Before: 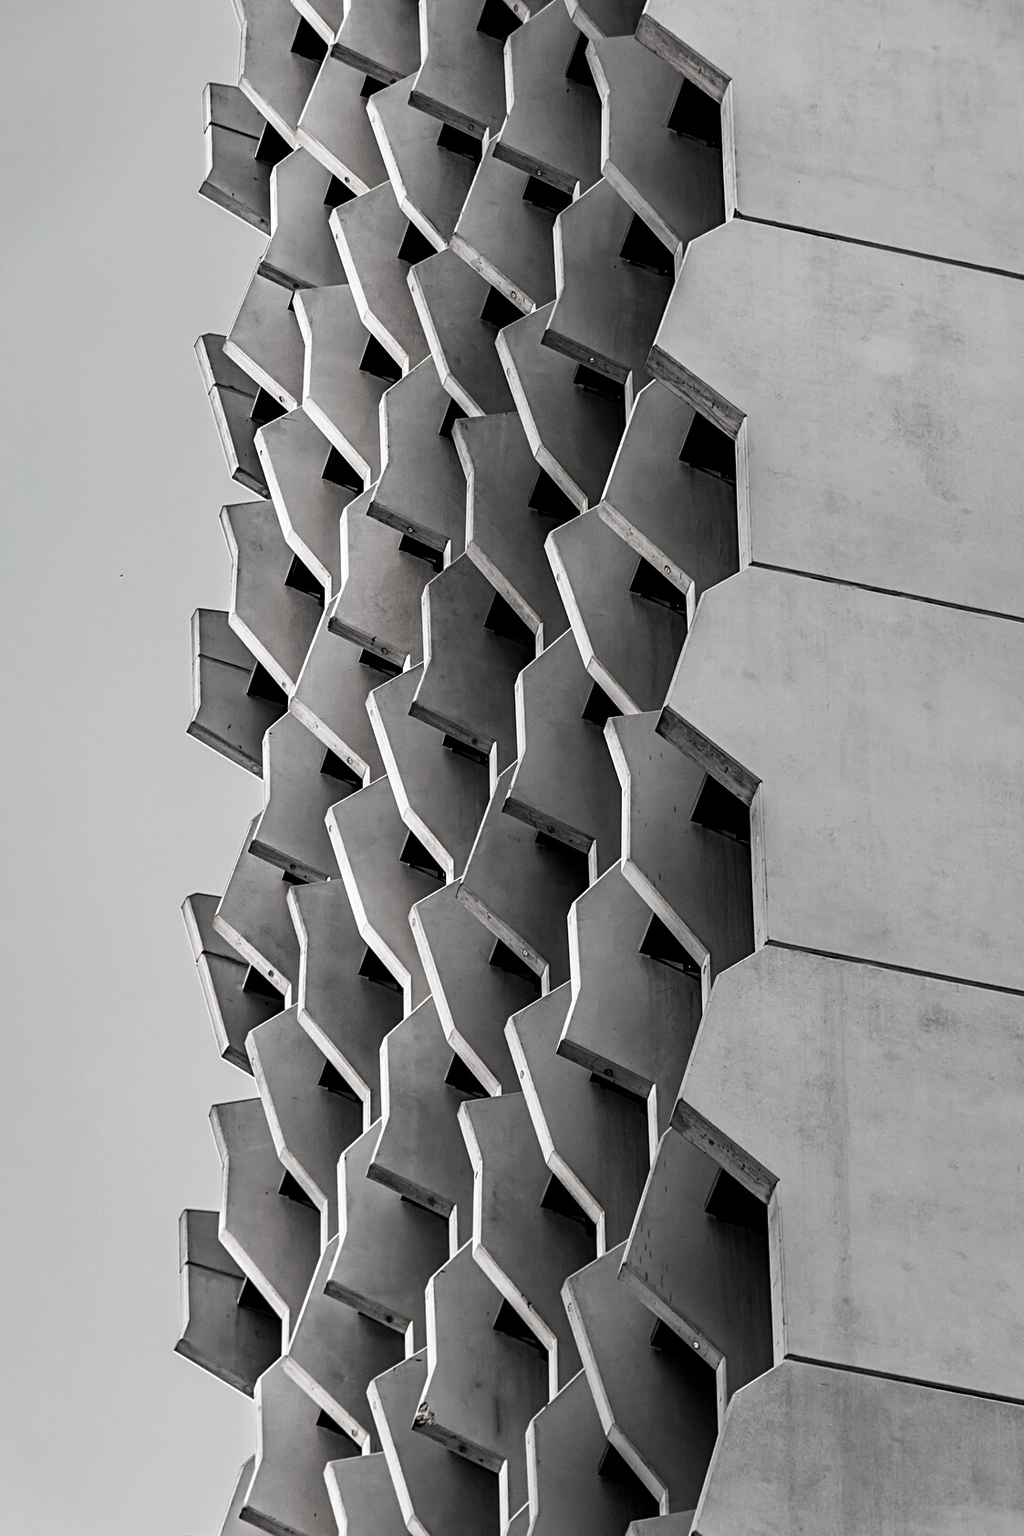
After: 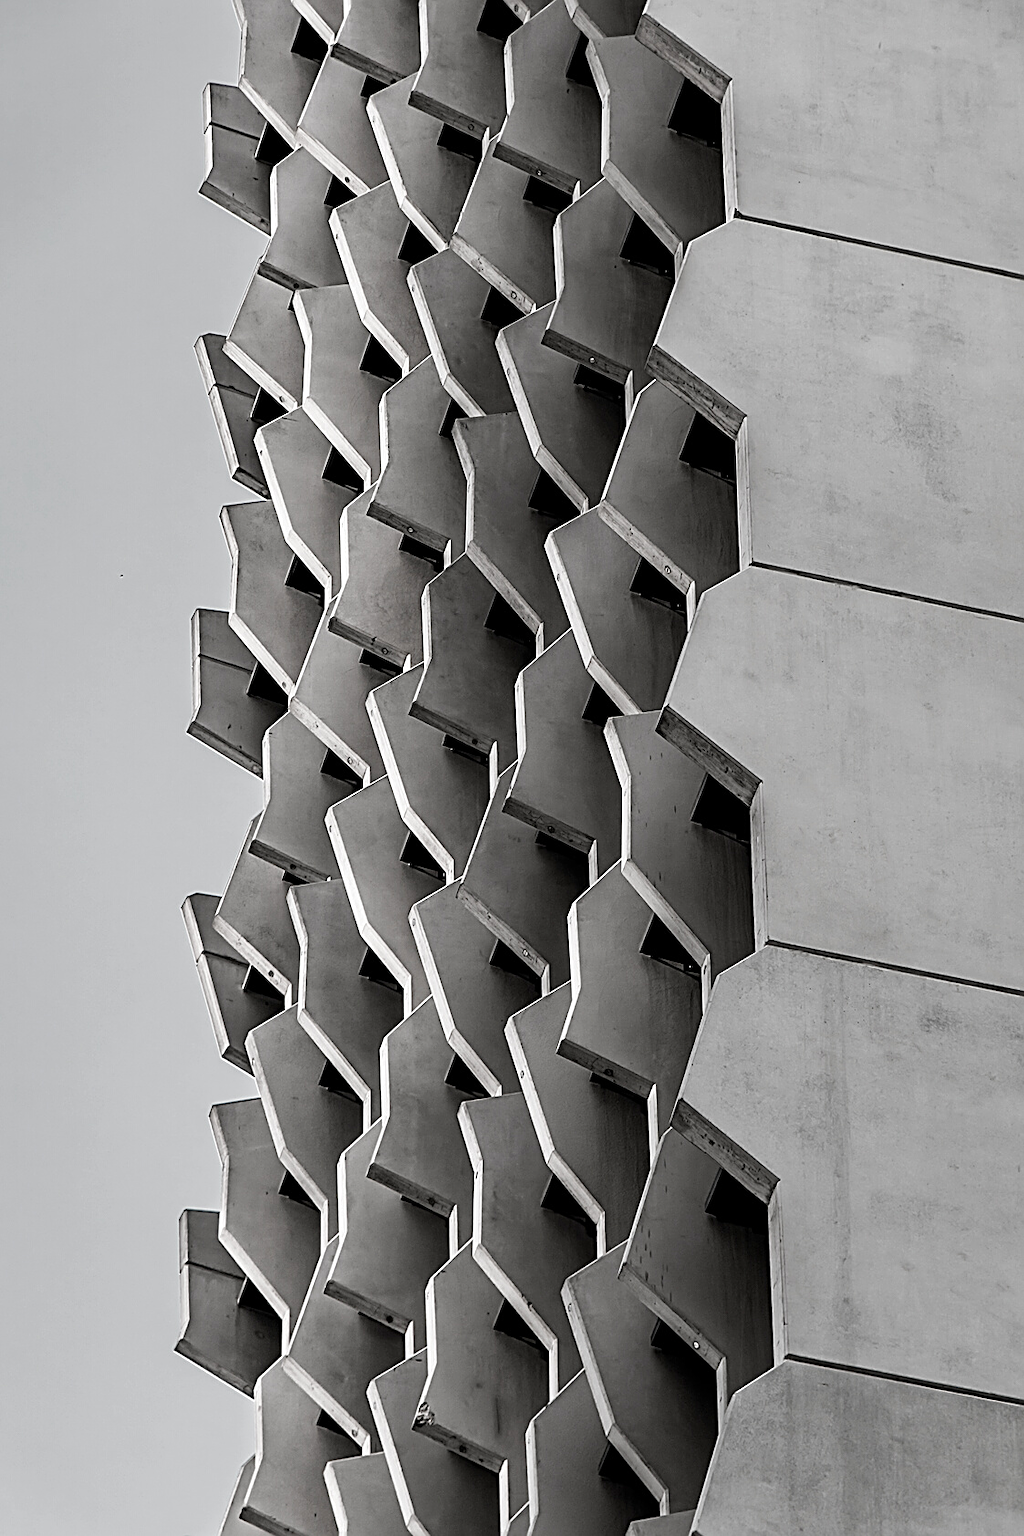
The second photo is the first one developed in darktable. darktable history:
color balance rgb: perceptual saturation grading › global saturation 0.459%, perceptual saturation grading › highlights -14.911%, perceptual saturation grading › shadows 24.205%, global vibrance 20%
sharpen: on, module defaults
